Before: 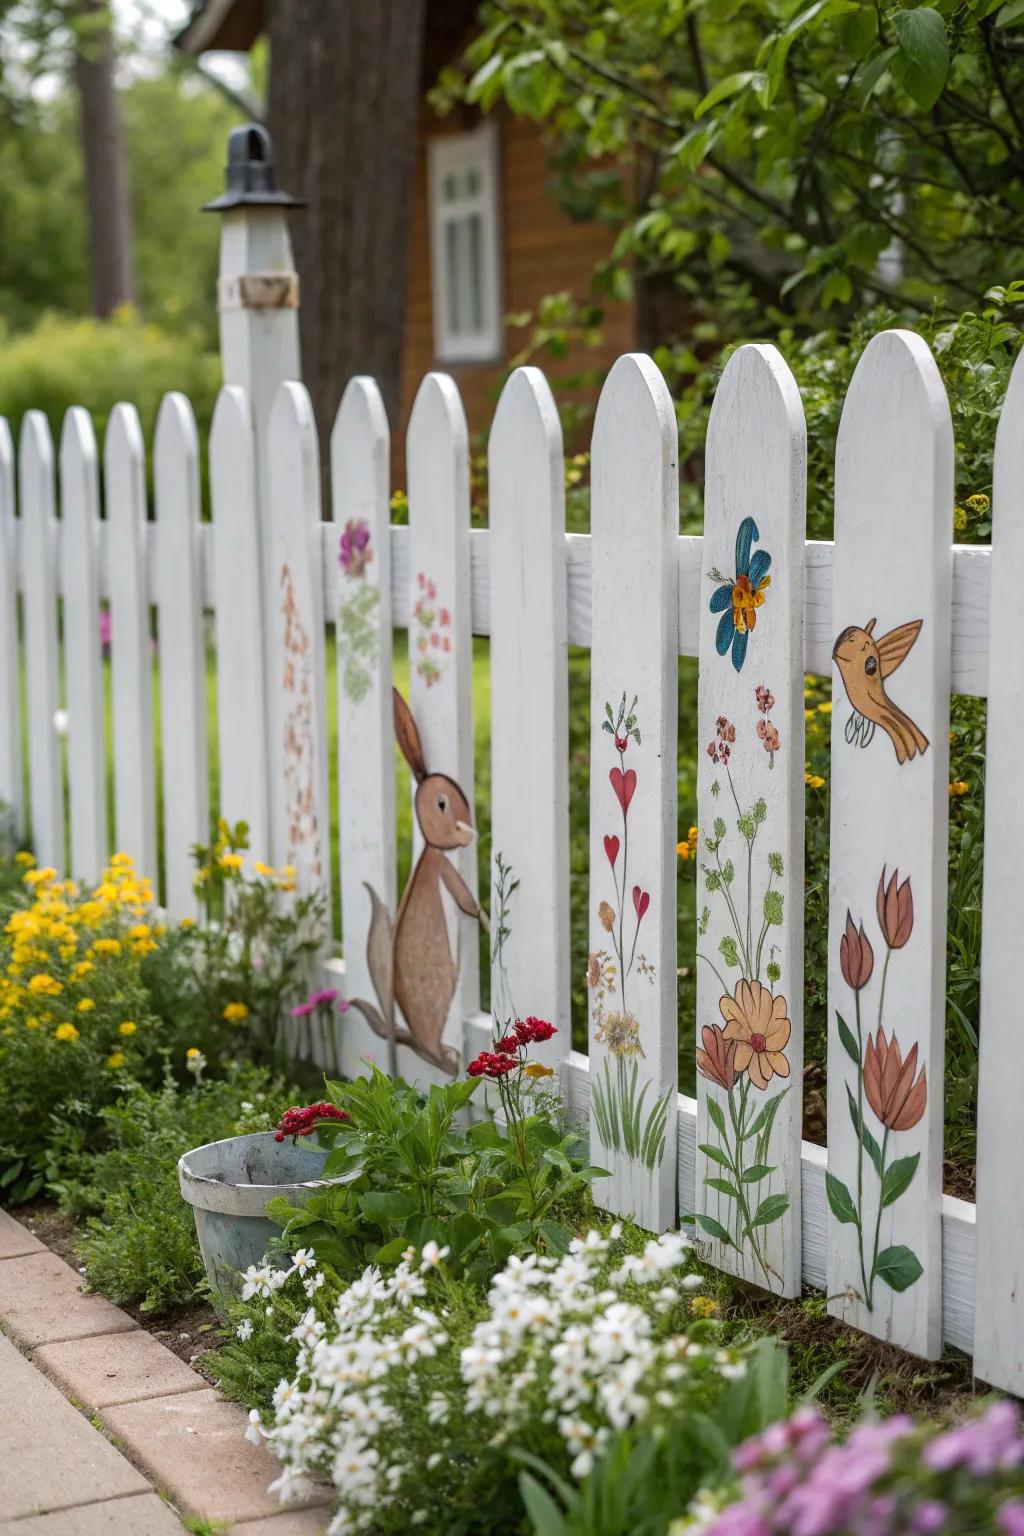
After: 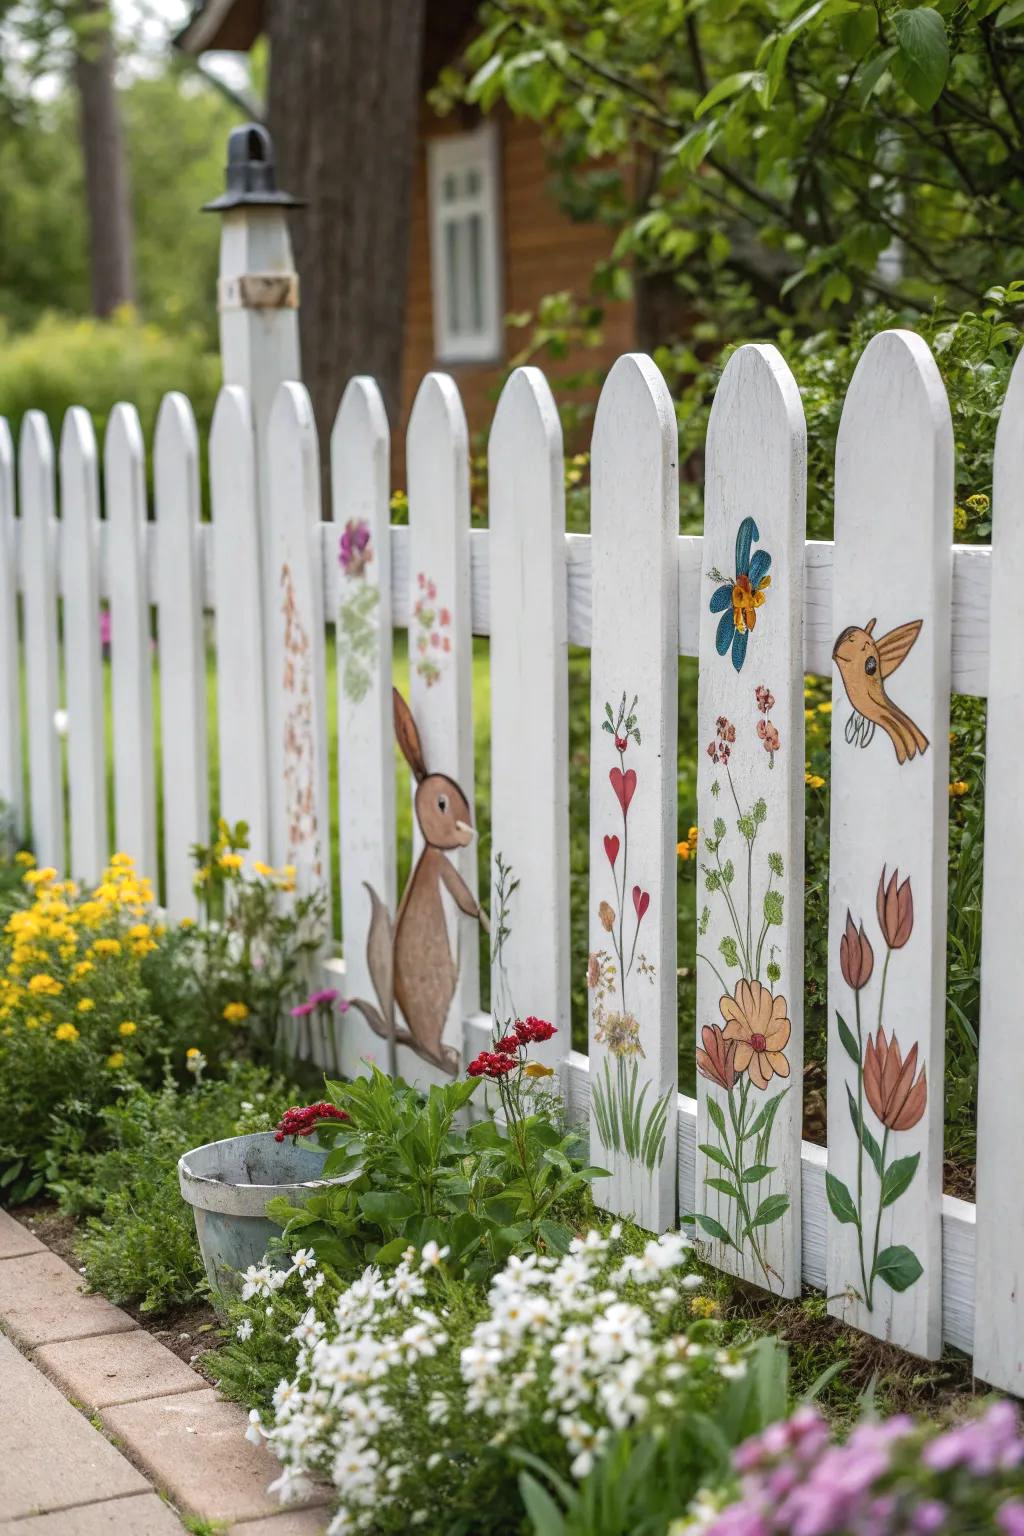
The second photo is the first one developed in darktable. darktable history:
local contrast: detail 109%
shadows and highlights: shadows -13.11, white point adjustment 4.11, highlights 26.75
